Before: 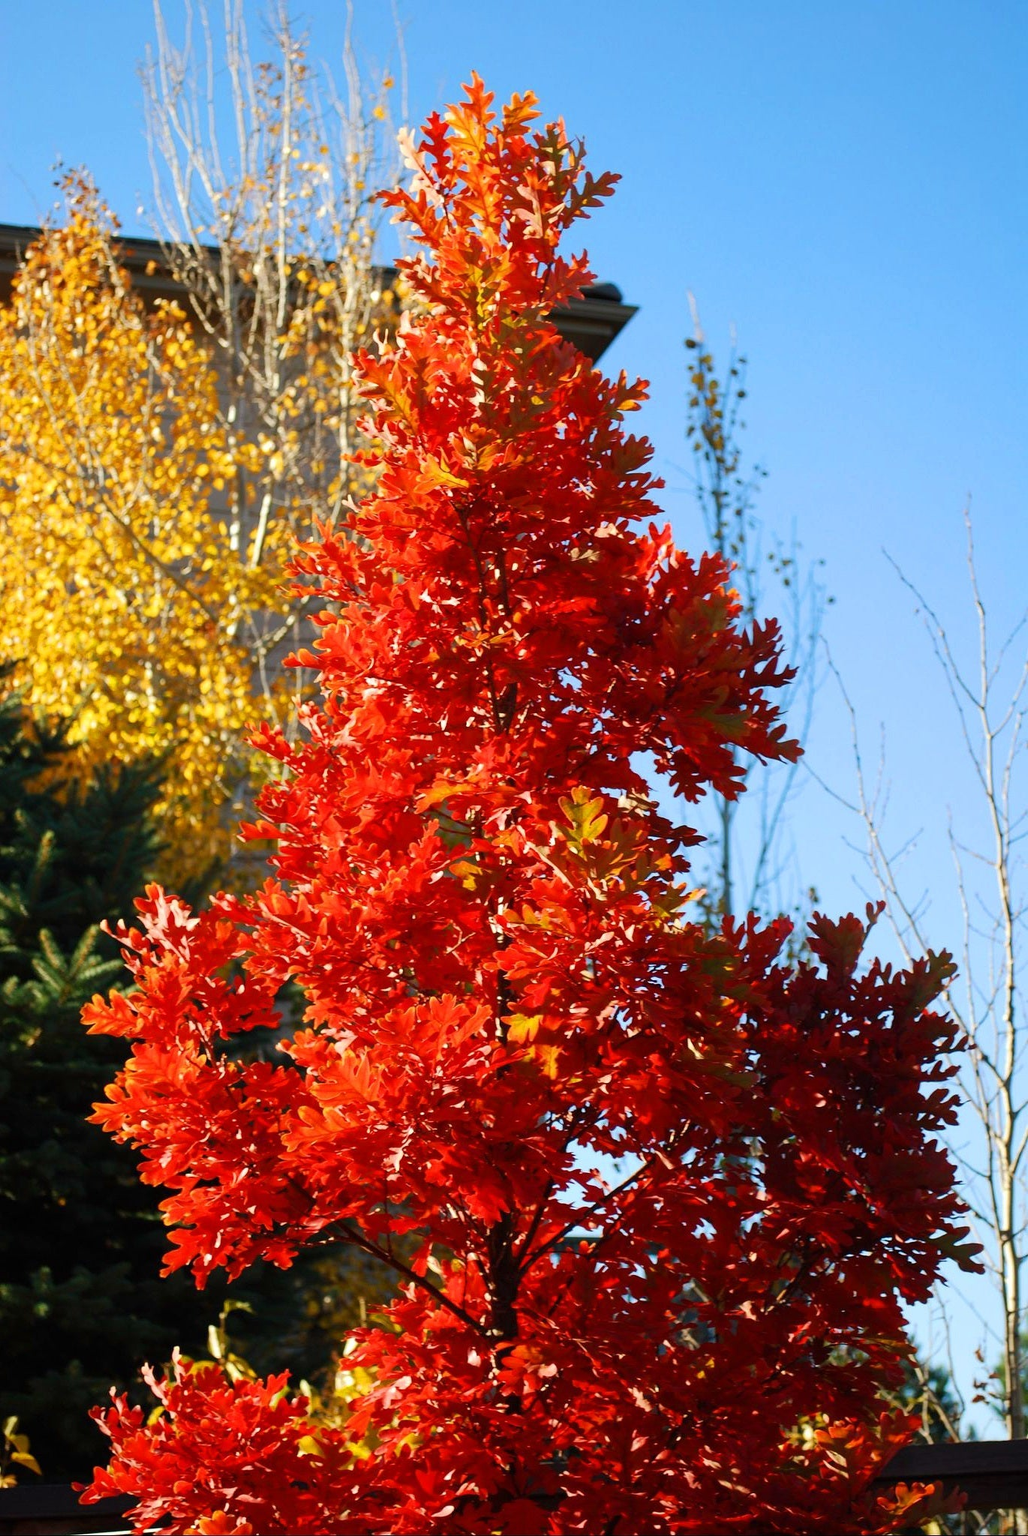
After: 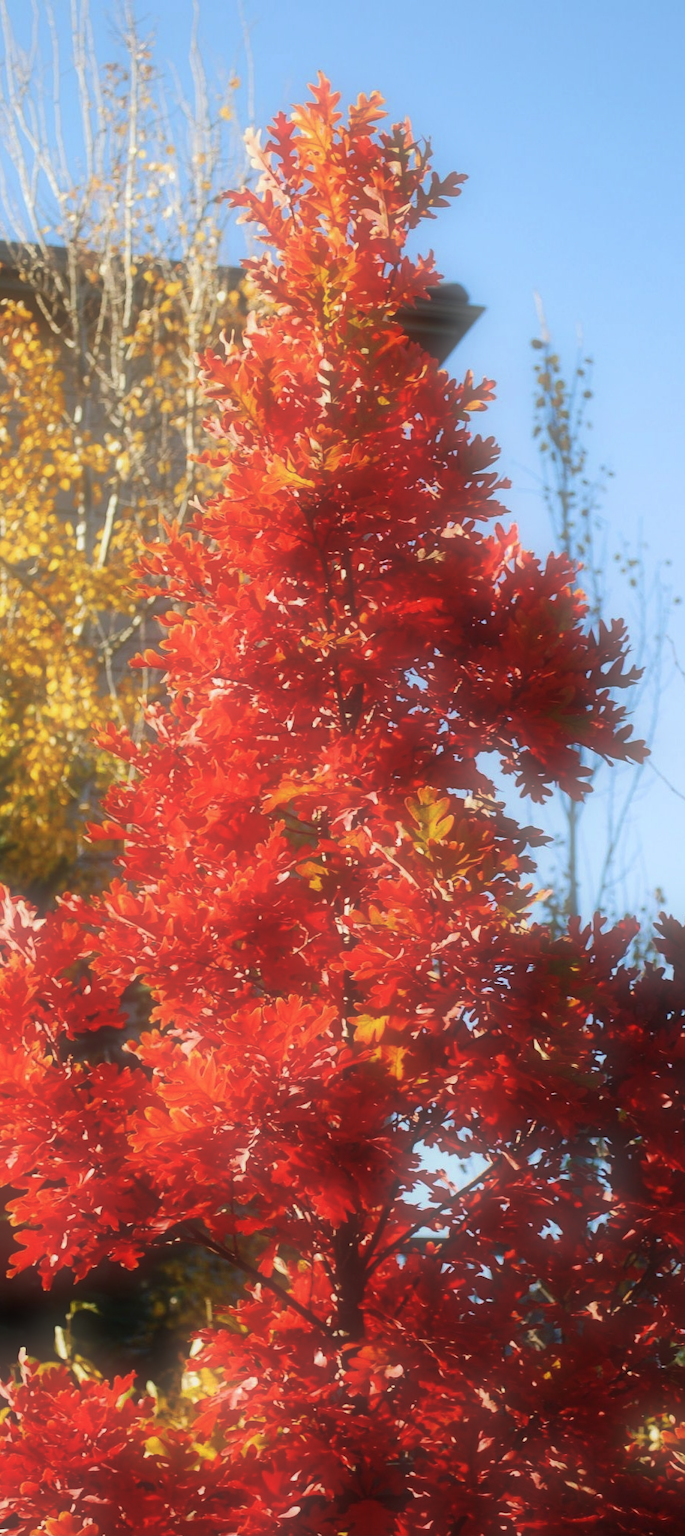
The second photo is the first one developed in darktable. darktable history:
crop and rotate: left 15.055%, right 18.278%
soften: size 60.24%, saturation 65.46%, brightness 0.506 EV, mix 25.7%
